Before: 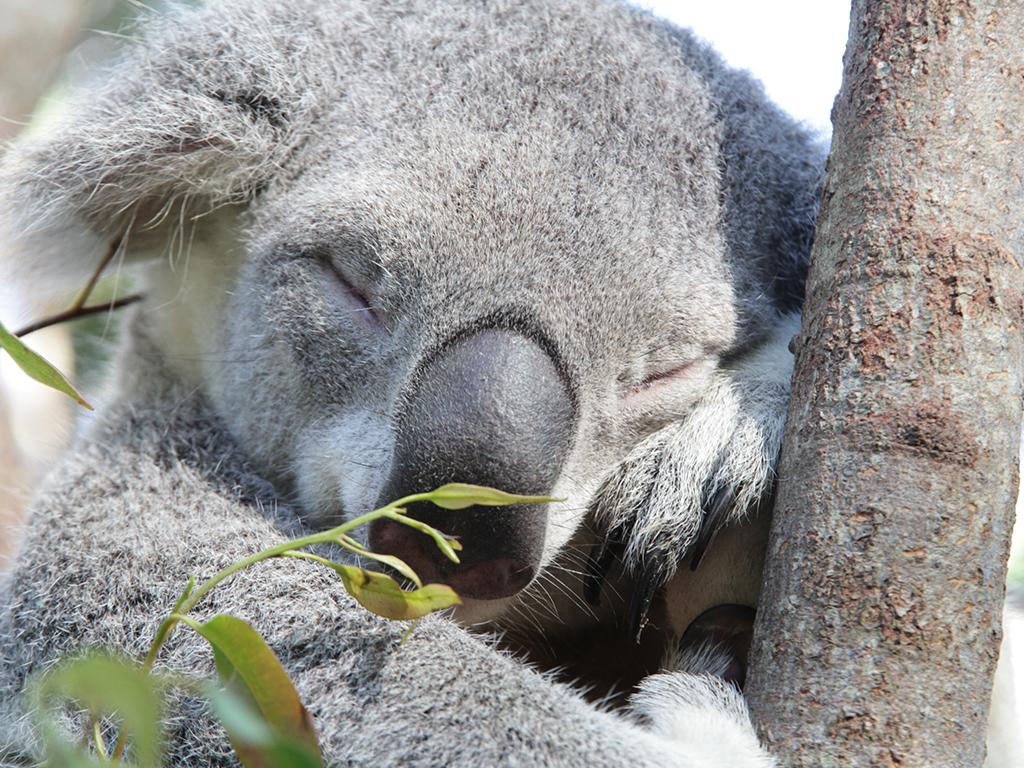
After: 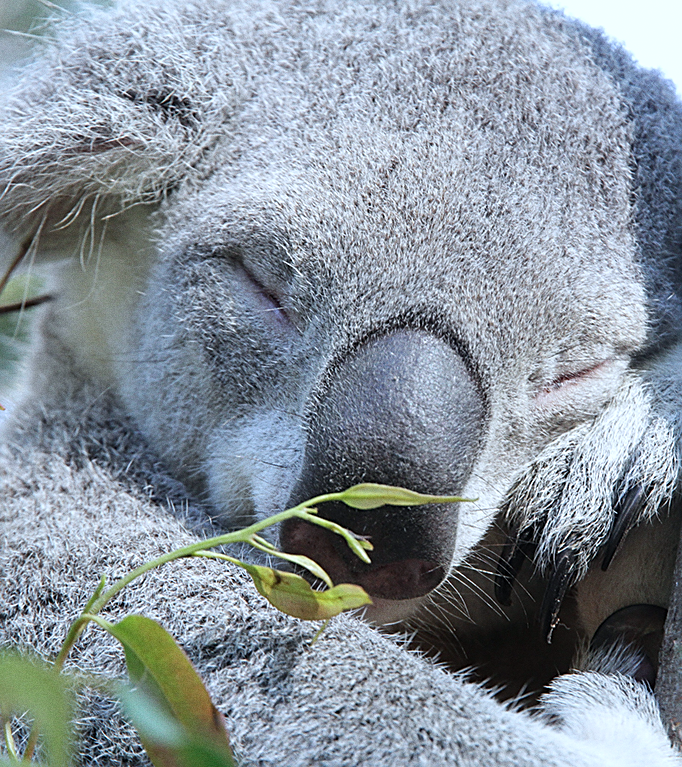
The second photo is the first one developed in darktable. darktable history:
sharpen: amount 0.6
crop and rotate: left 8.786%, right 24.548%
color calibration: x 0.367, y 0.376, temperature 4372.25 K
grain: coarseness 7.08 ISO, strength 21.67%, mid-tones bias 59.58%
